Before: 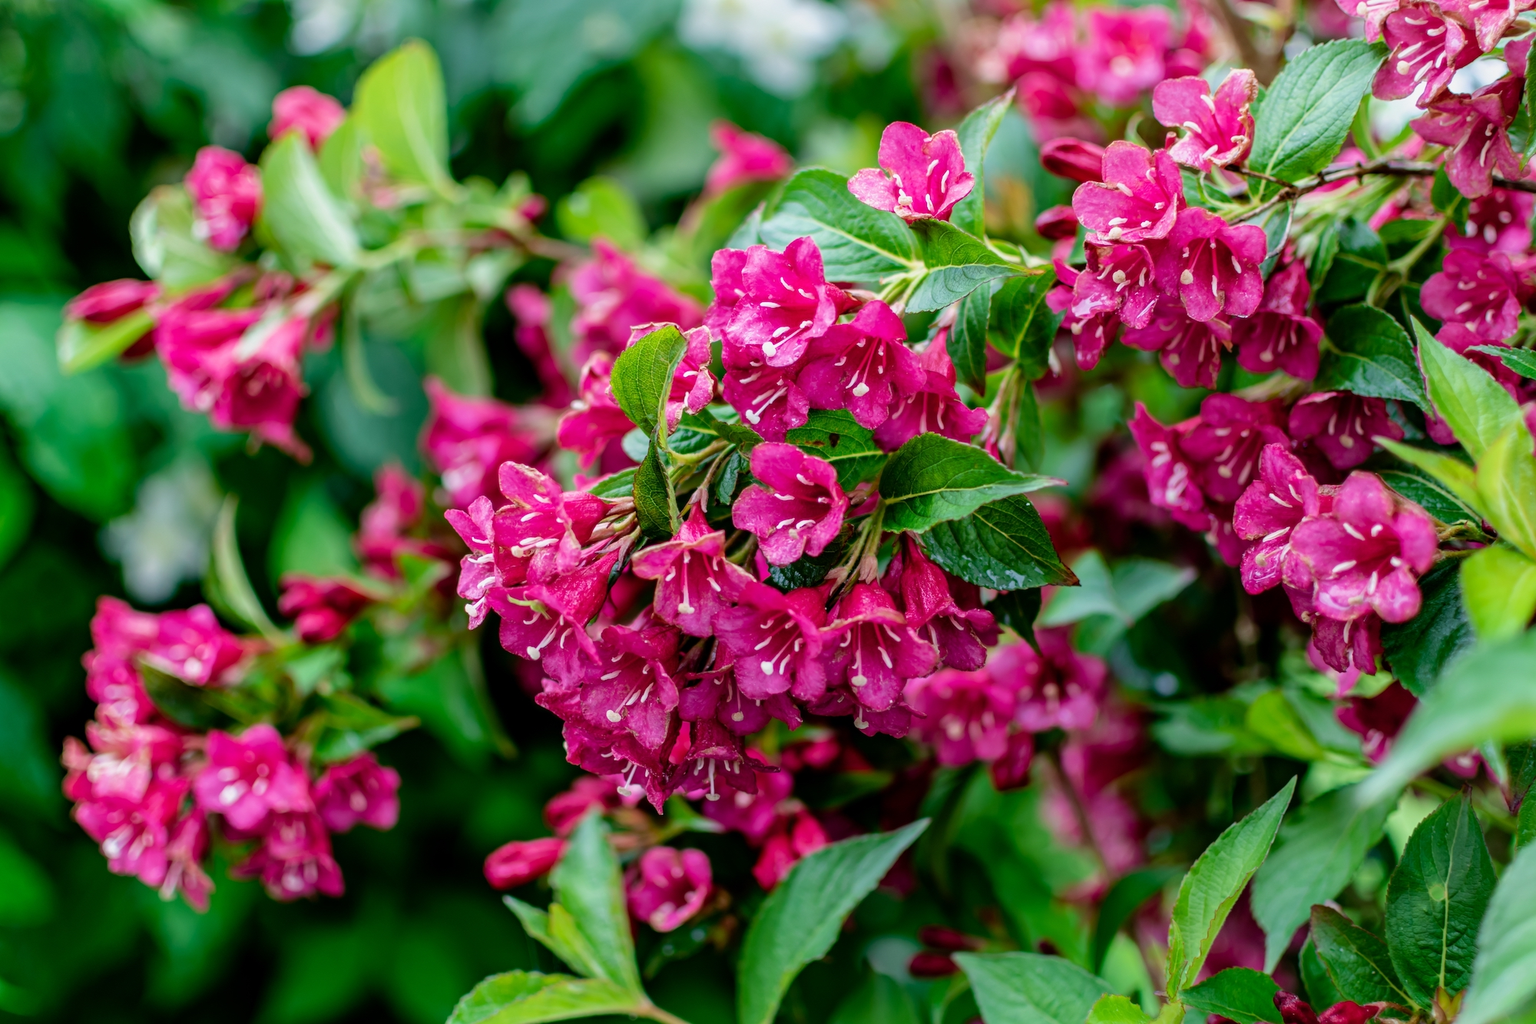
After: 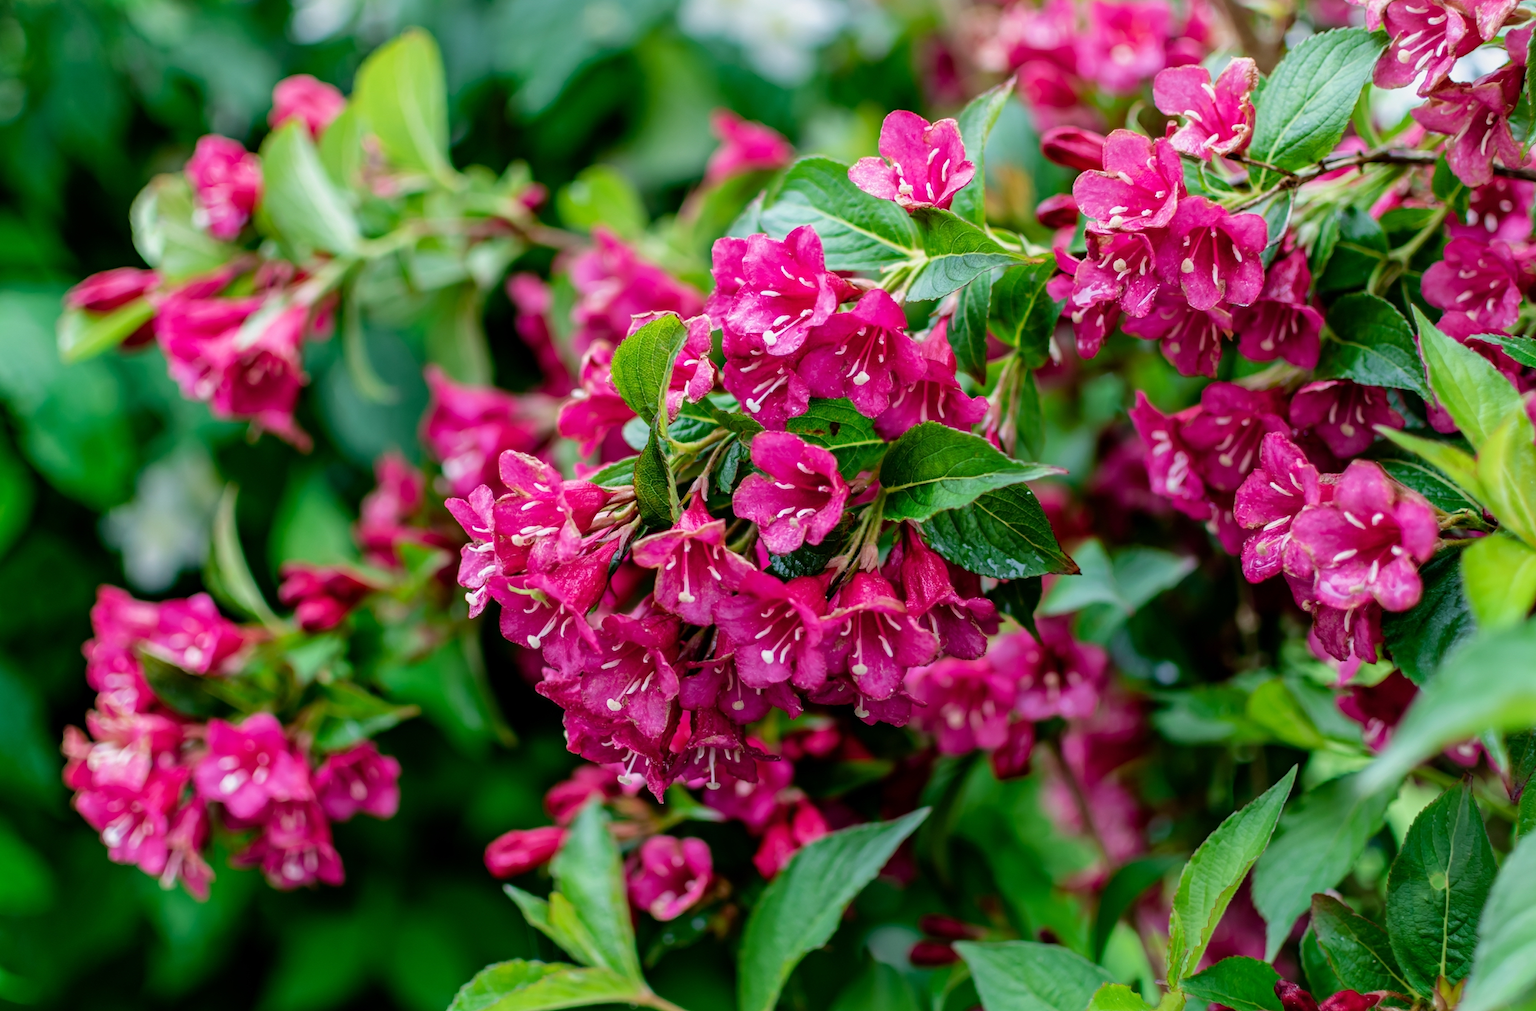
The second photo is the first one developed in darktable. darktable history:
crop: top 1.129%, right 0.03%
